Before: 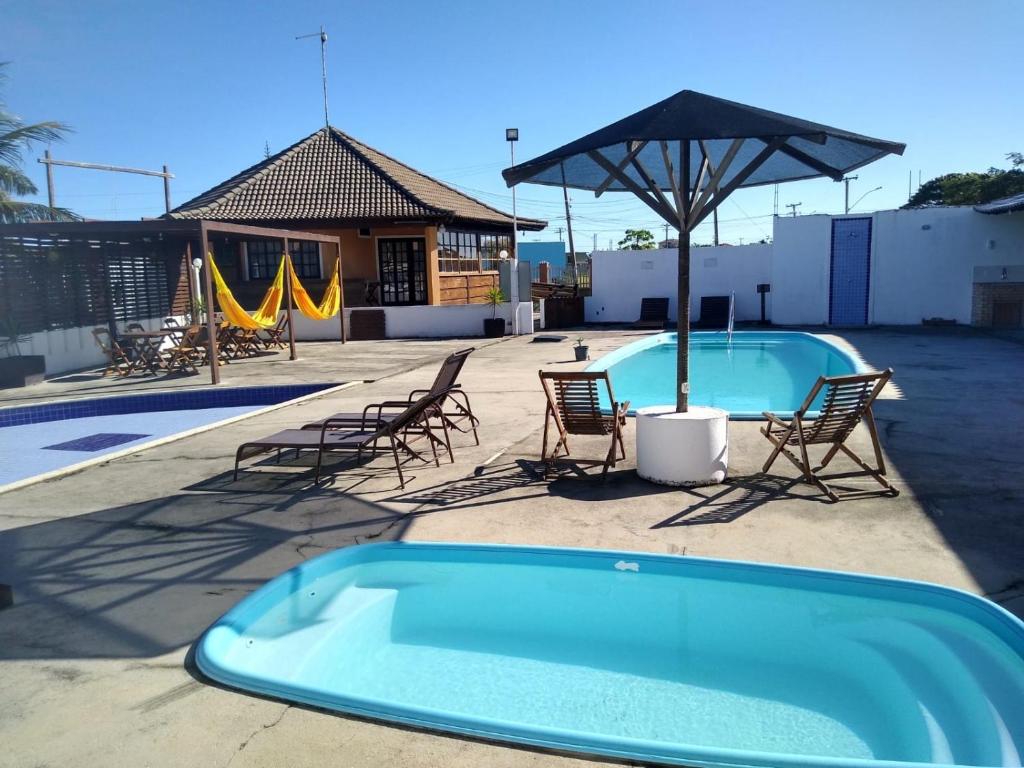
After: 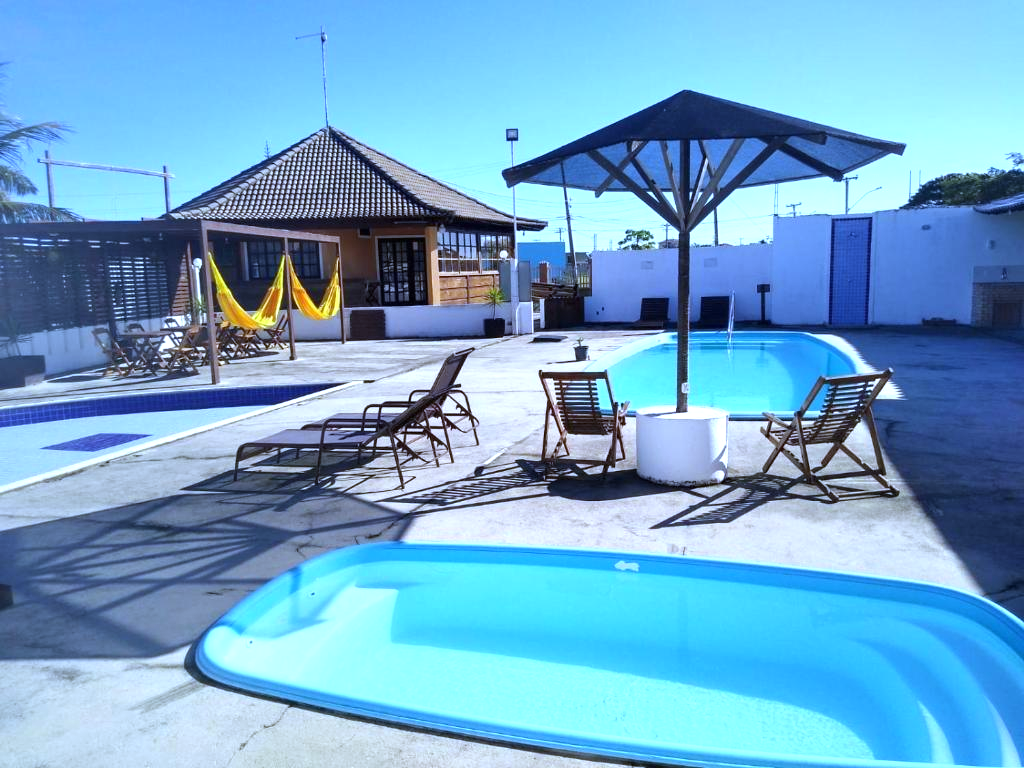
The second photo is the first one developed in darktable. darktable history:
white balance: red 0.871, blue 1.249
exposure: black level correction 0, exposure 0.5 EV, compensate highlight preservation false
